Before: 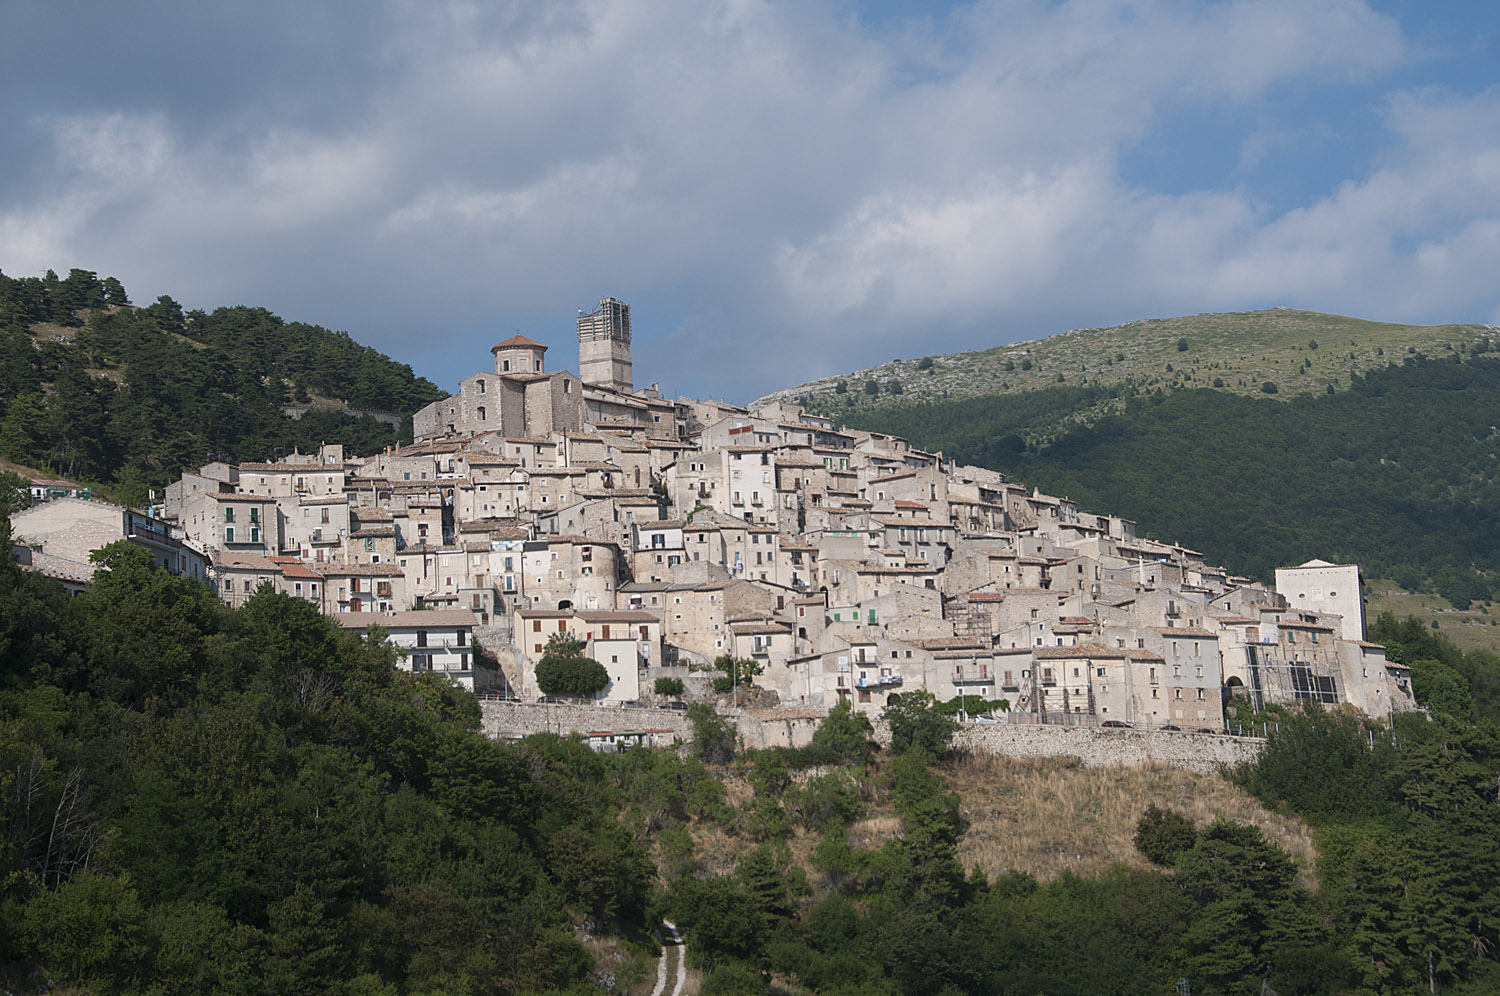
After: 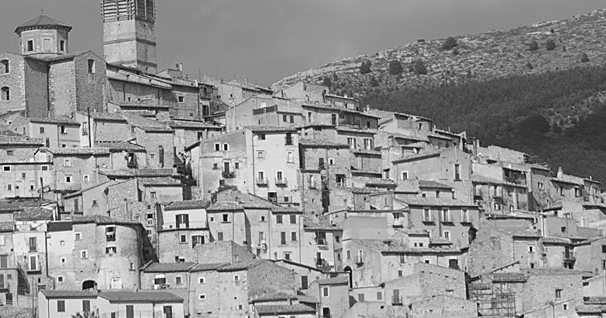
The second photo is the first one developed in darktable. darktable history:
crop: left 31.751%, top 32.172%, right 27.8%, bottom 35.83%
monochrome: on, module defaults
